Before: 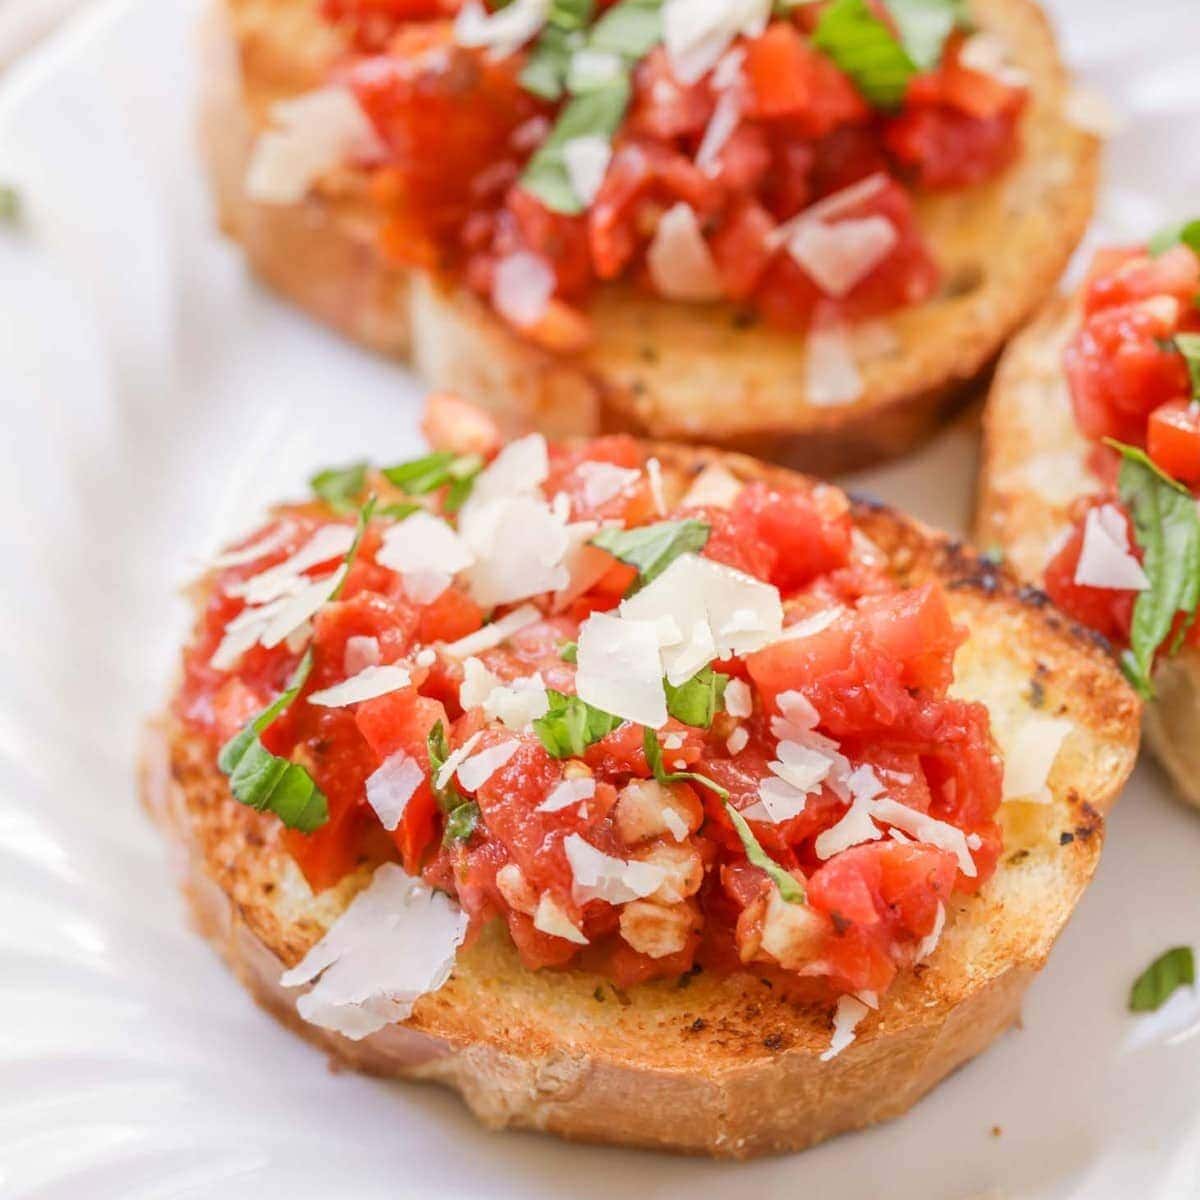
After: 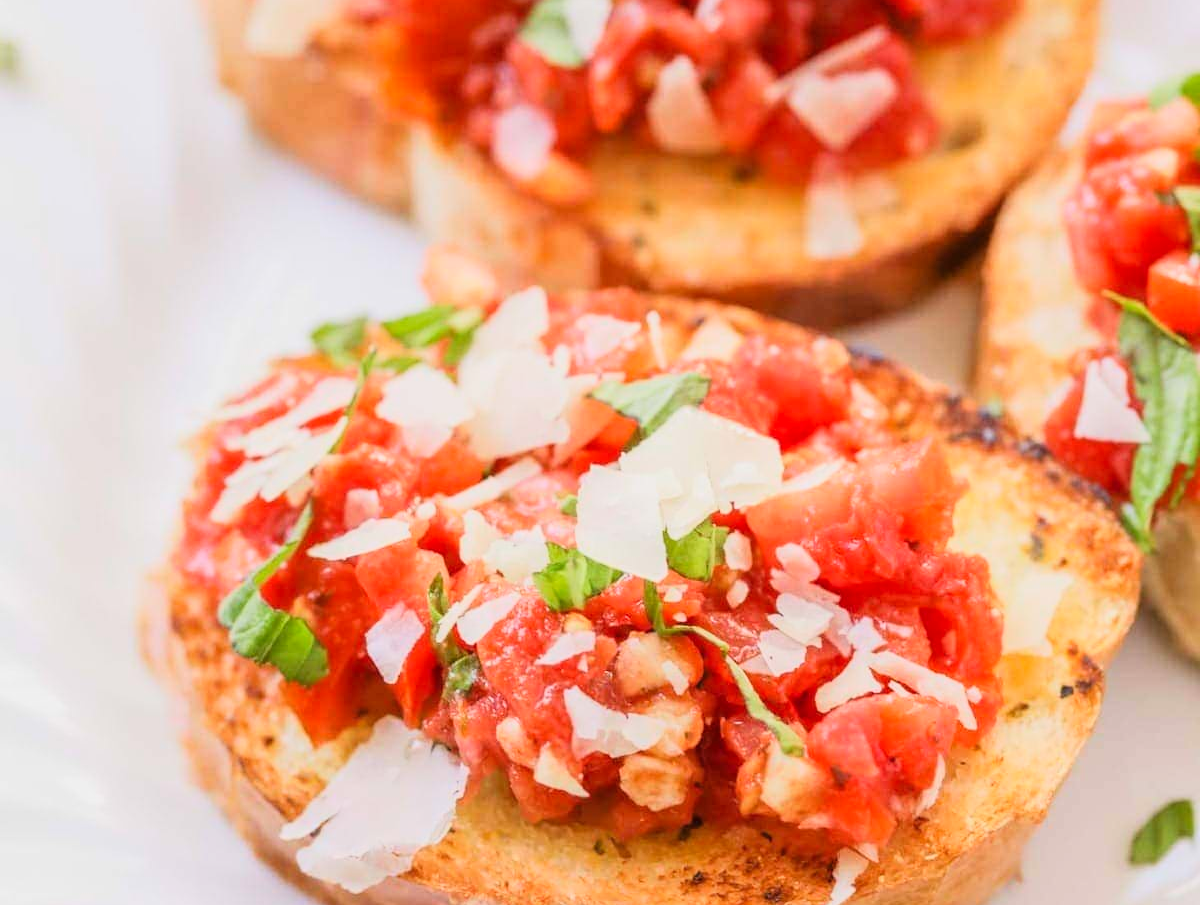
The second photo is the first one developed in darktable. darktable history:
crop and rotate: top 12.331%, bottom 12.248%
tone curve: curves: ch0 [(0, 0.022) (0.114, 0.088) (0.282, 0.316) (0.446, 0.511) (0.613, 0.693) (0.786, 0.843) (0.999, 0.949)]; ch1 [(0, 0) (0.395, 0.343) (0.463, 0.427) (0.486, 0.474) (0.503, 0.5) (0.535, 0.522) (0.555, 0.566) (0.594, 0.614) (0.755, 0.793) (1, 1)]; ch2 [(0, 0) (0.369, 0.388) (0.449, 0.431) (0.501, 0.5) (0.528, 0.517) (0.561, 0.59) (0.612, 0.646) (0.697, 0.721) (1, 1)], color space Lab, linked channels
